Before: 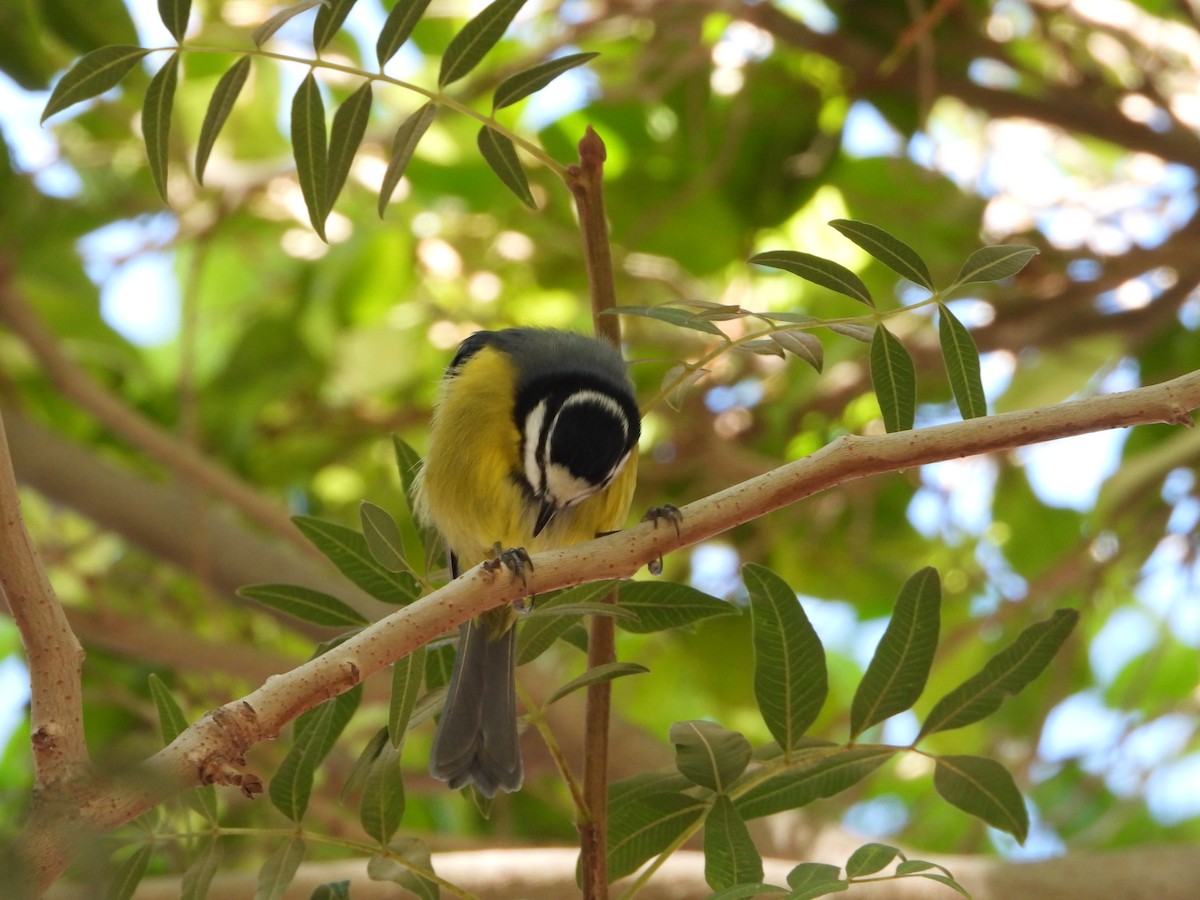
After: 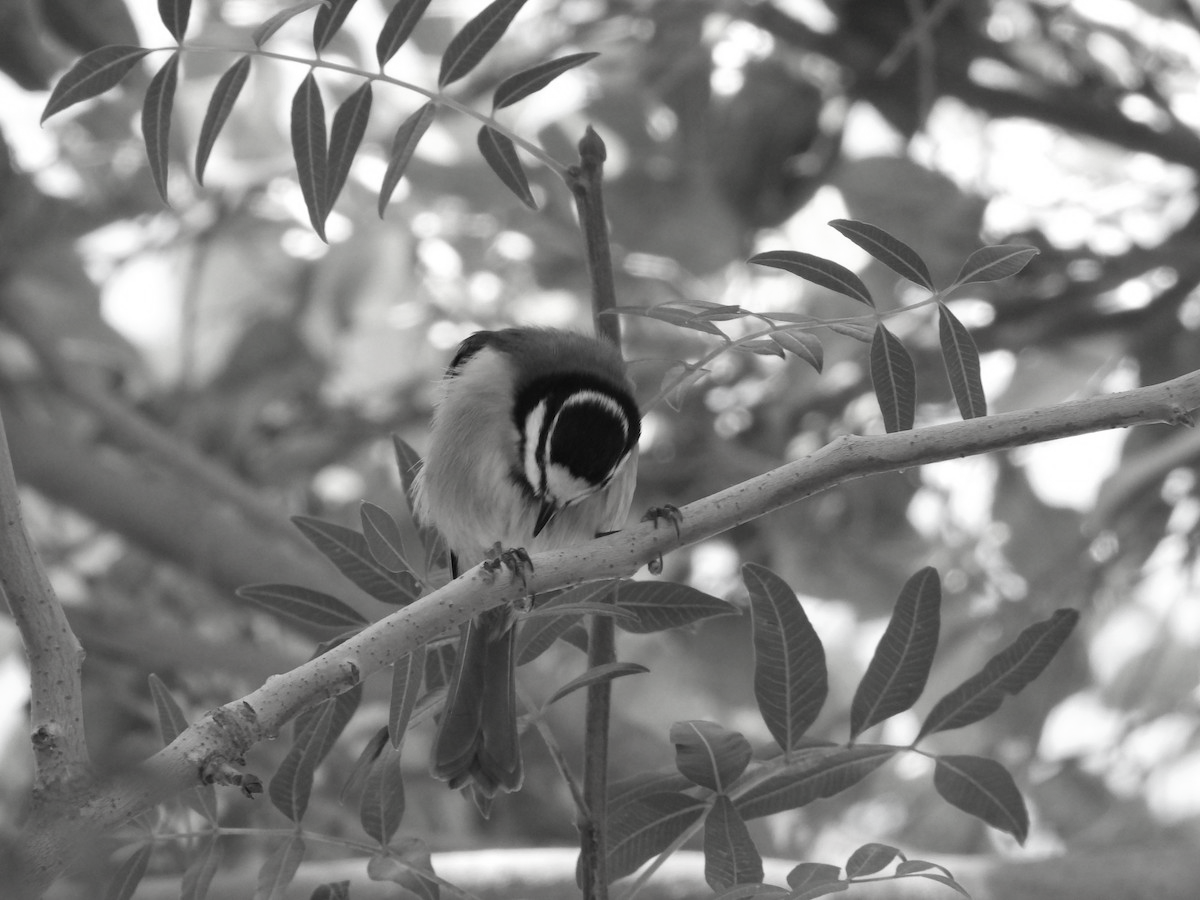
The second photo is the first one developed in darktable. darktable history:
contrast brightness saturation: saturation -0.983
